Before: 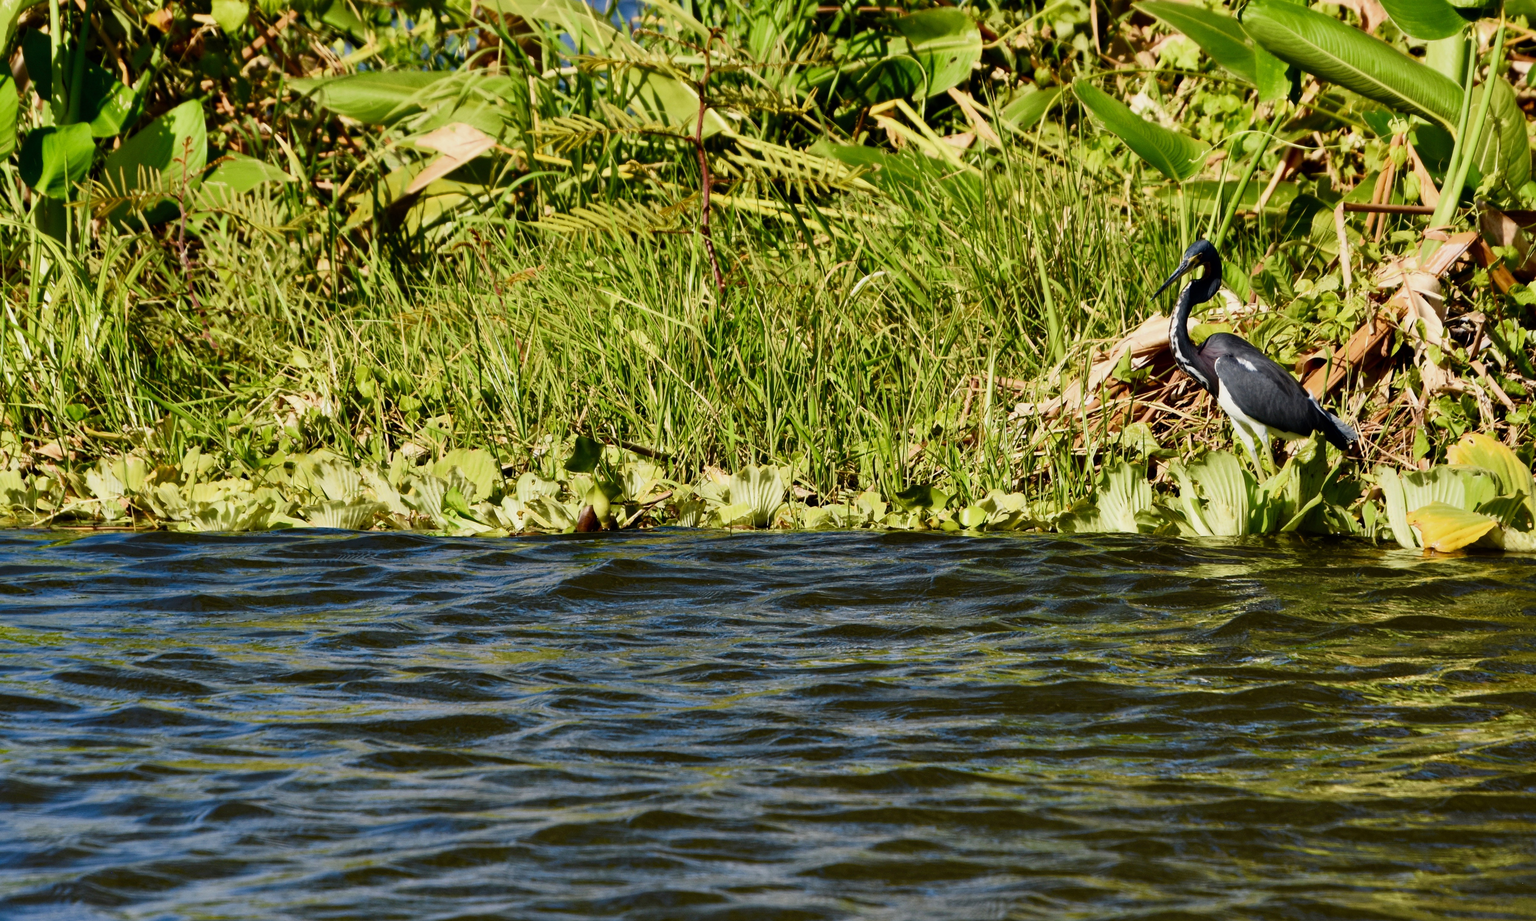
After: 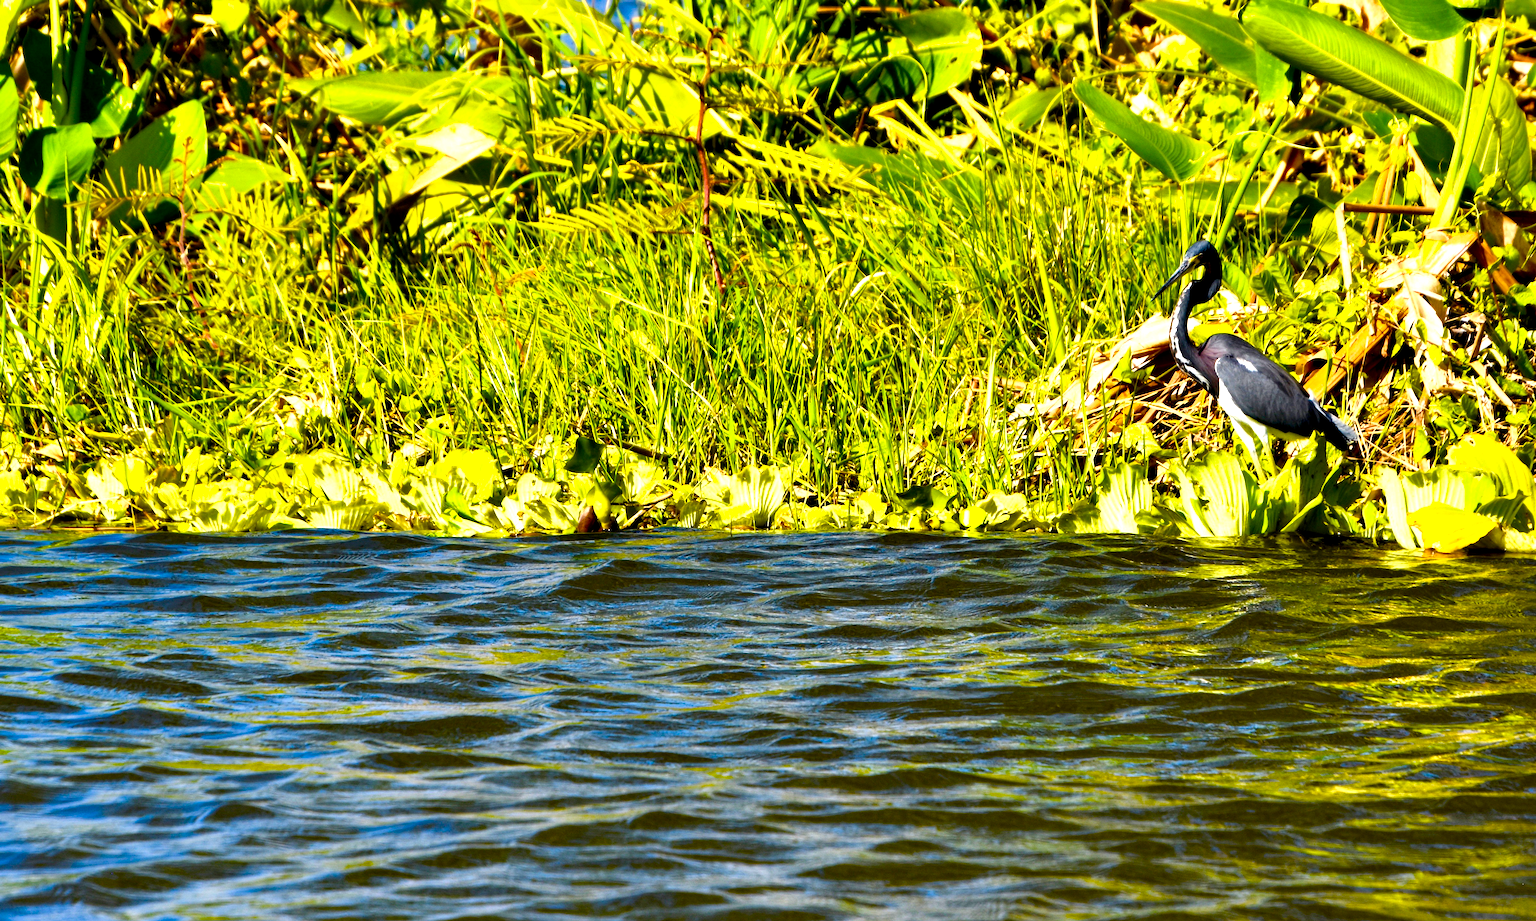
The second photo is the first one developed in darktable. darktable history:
exposure: black level correction 0, exposure 1 EV, compensate exposure bias true, compensate highlight preservation false
color balance rgb: linear chroma grading › global chroma 15%, perceptual saturation grading › global saturation 30%
